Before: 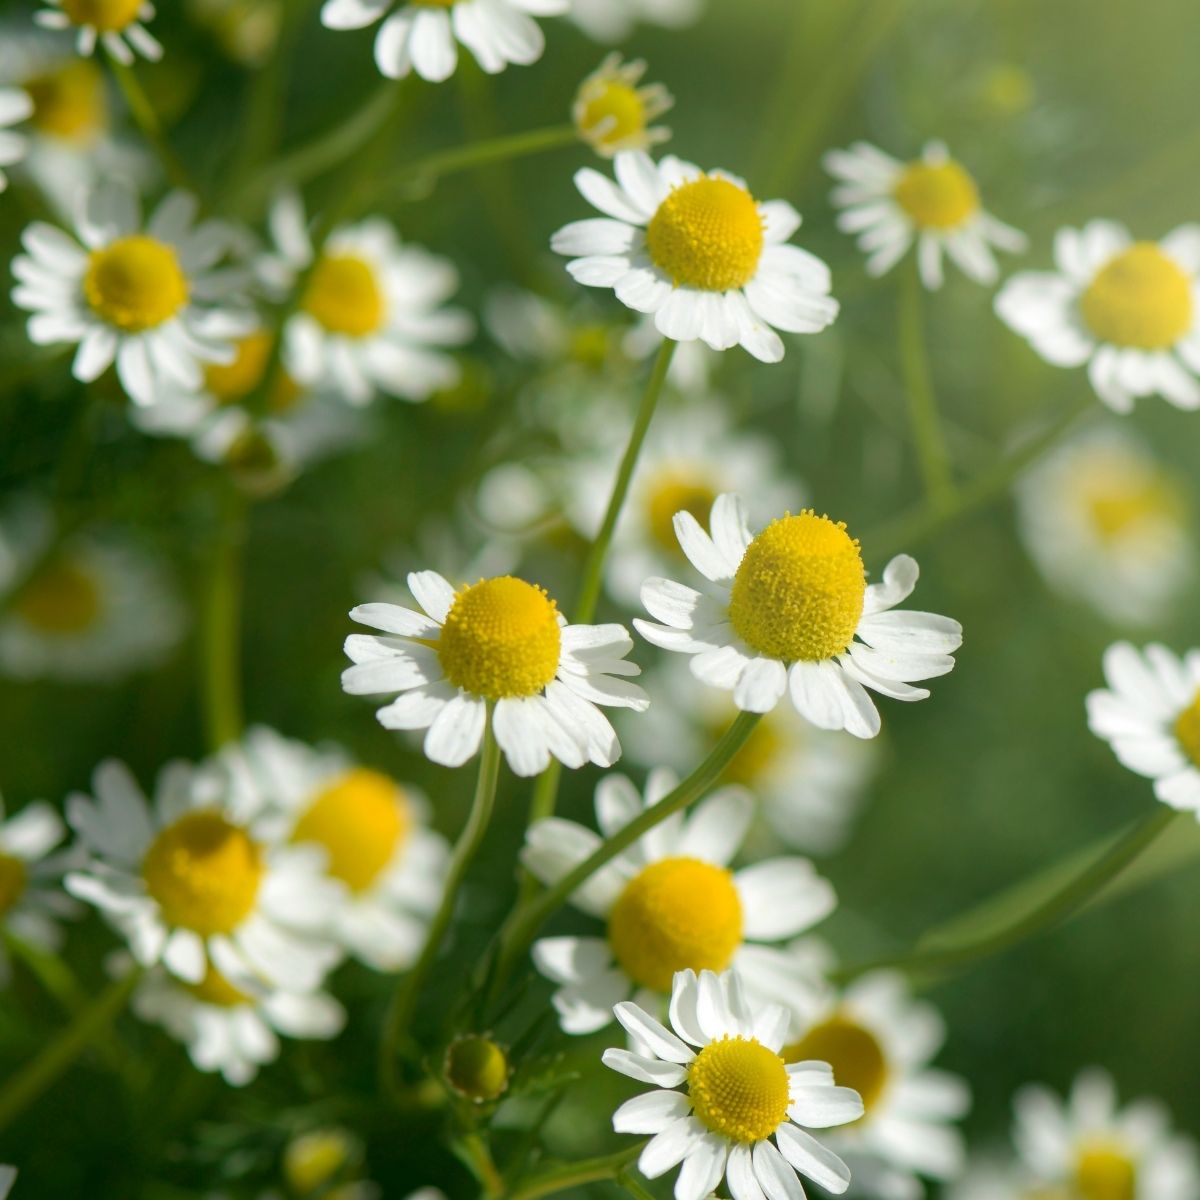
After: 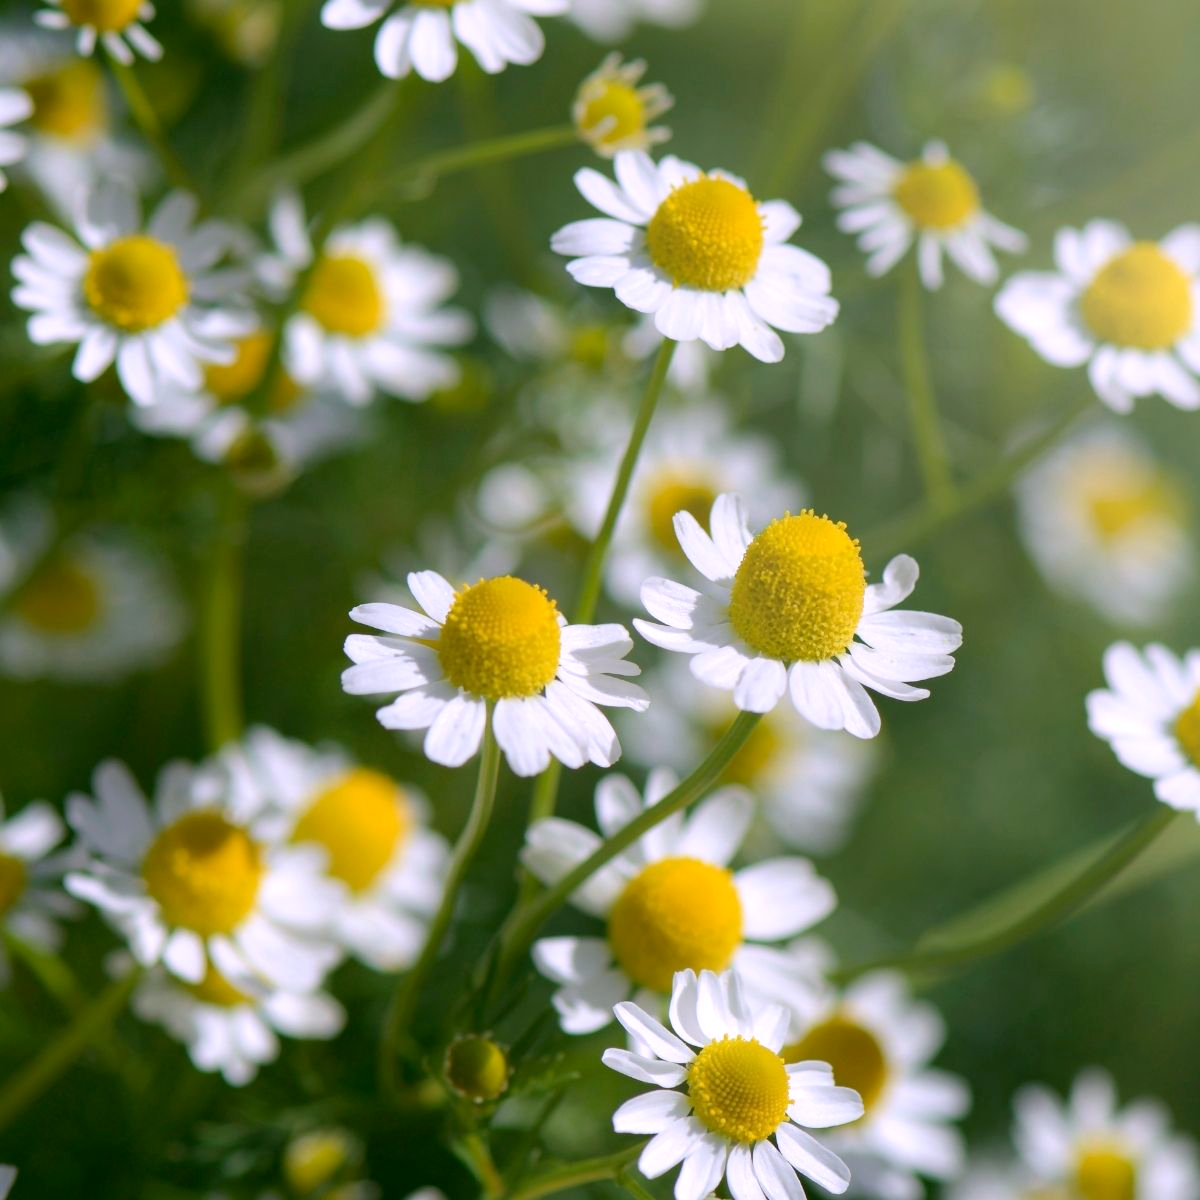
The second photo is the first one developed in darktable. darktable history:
exposure: black level correction 0.001, compensate highlight preservation false
white balance: red 1.042, blue 1.17
